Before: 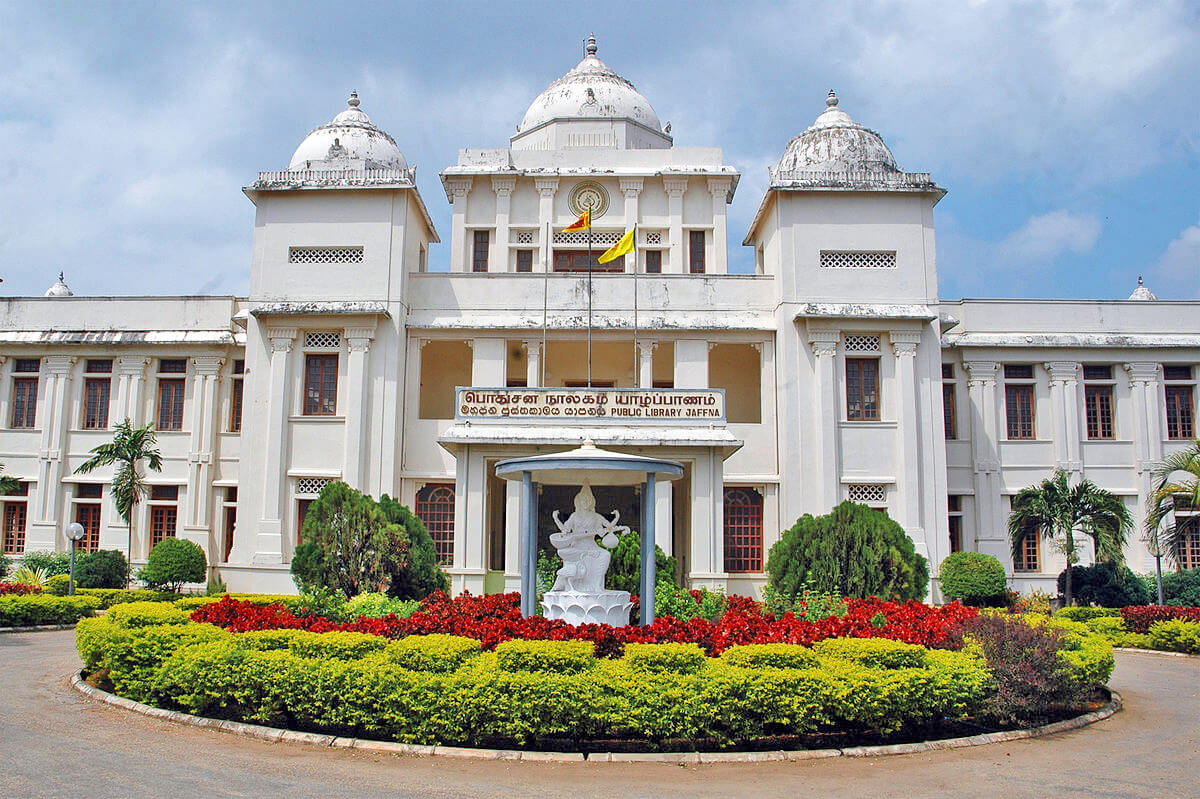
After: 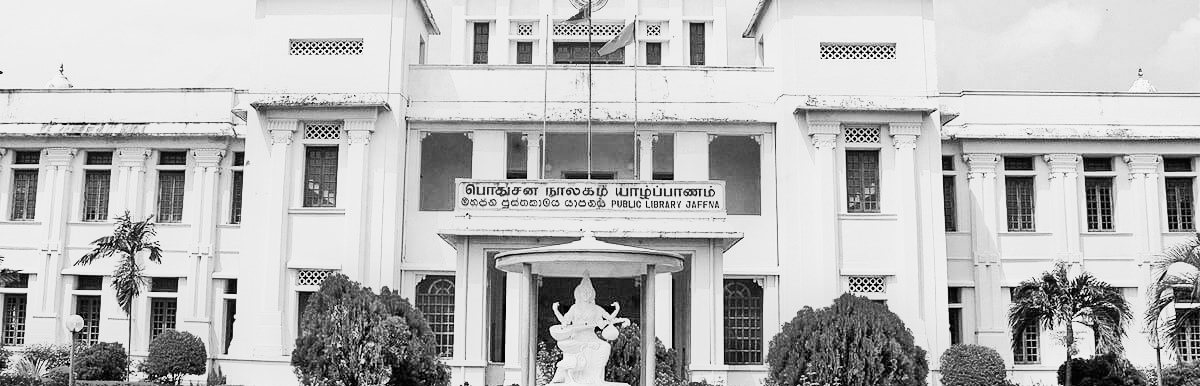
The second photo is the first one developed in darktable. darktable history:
color correction: highlights a* 0.162, highlights b* 29.53, shadows a* -0.162, shadows b* 21.09
base curve: curves: ch0 [(0, 0) (0.007, 0.004) (0.027, 0.03) (0.046, 0.07) (0.207, 0.54) (0.442, 0.872) (0.673, 0.972) (1, 1)], preserve colors none
monochrome: a -11.7, b 1.62, size 0.5, highlights 0.38
crop and rotate: top 26.056%, bottom 25.543%
